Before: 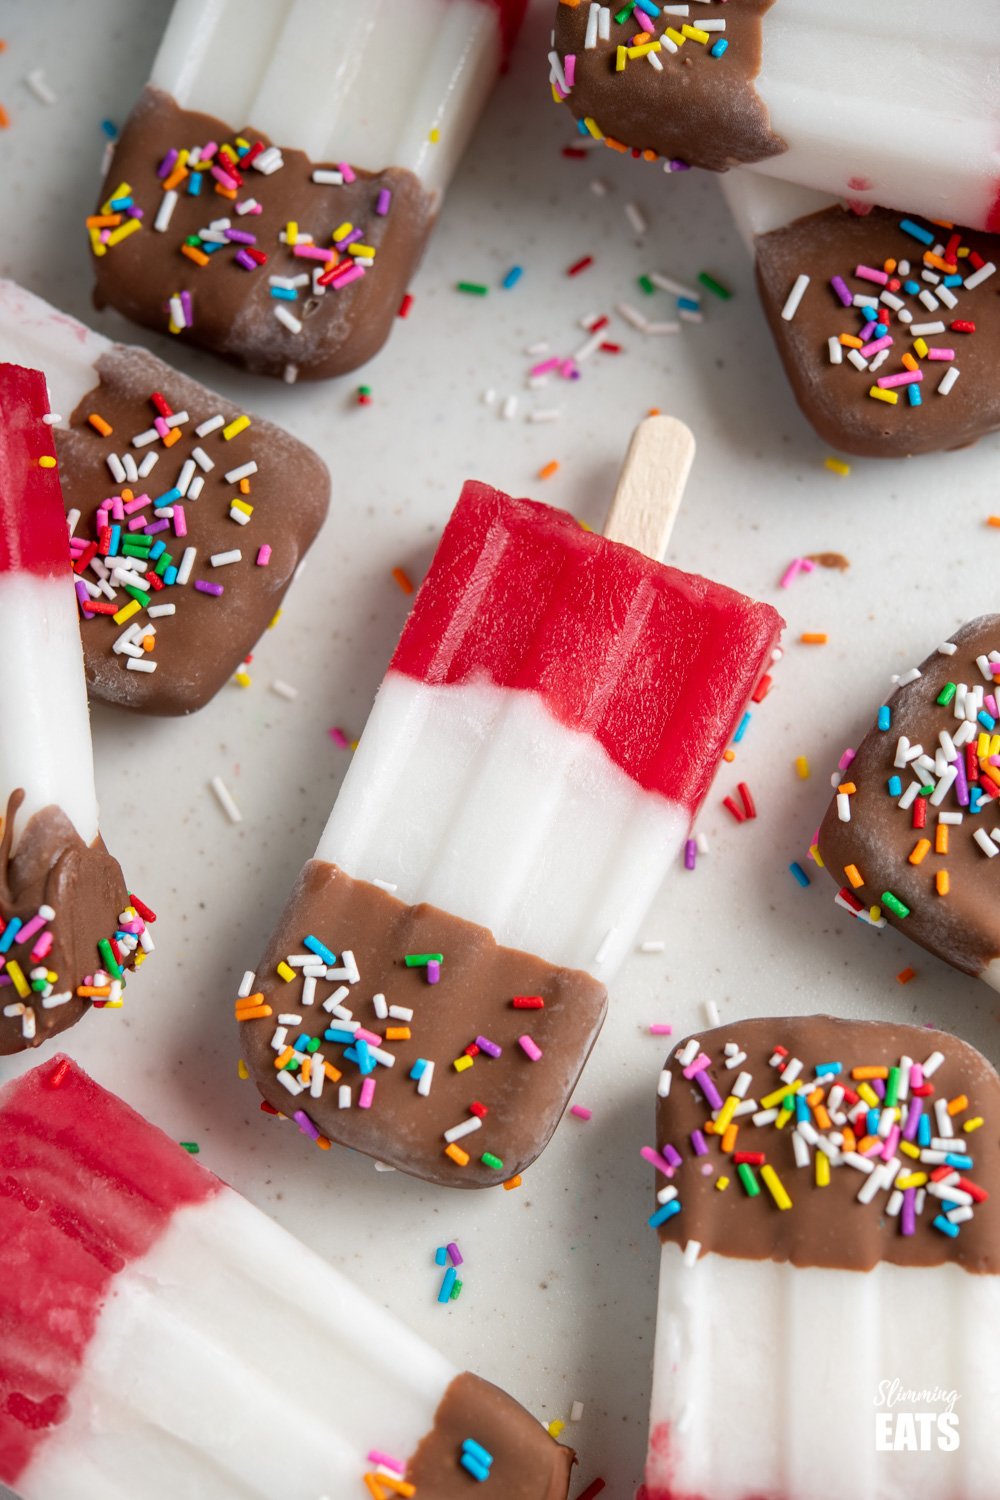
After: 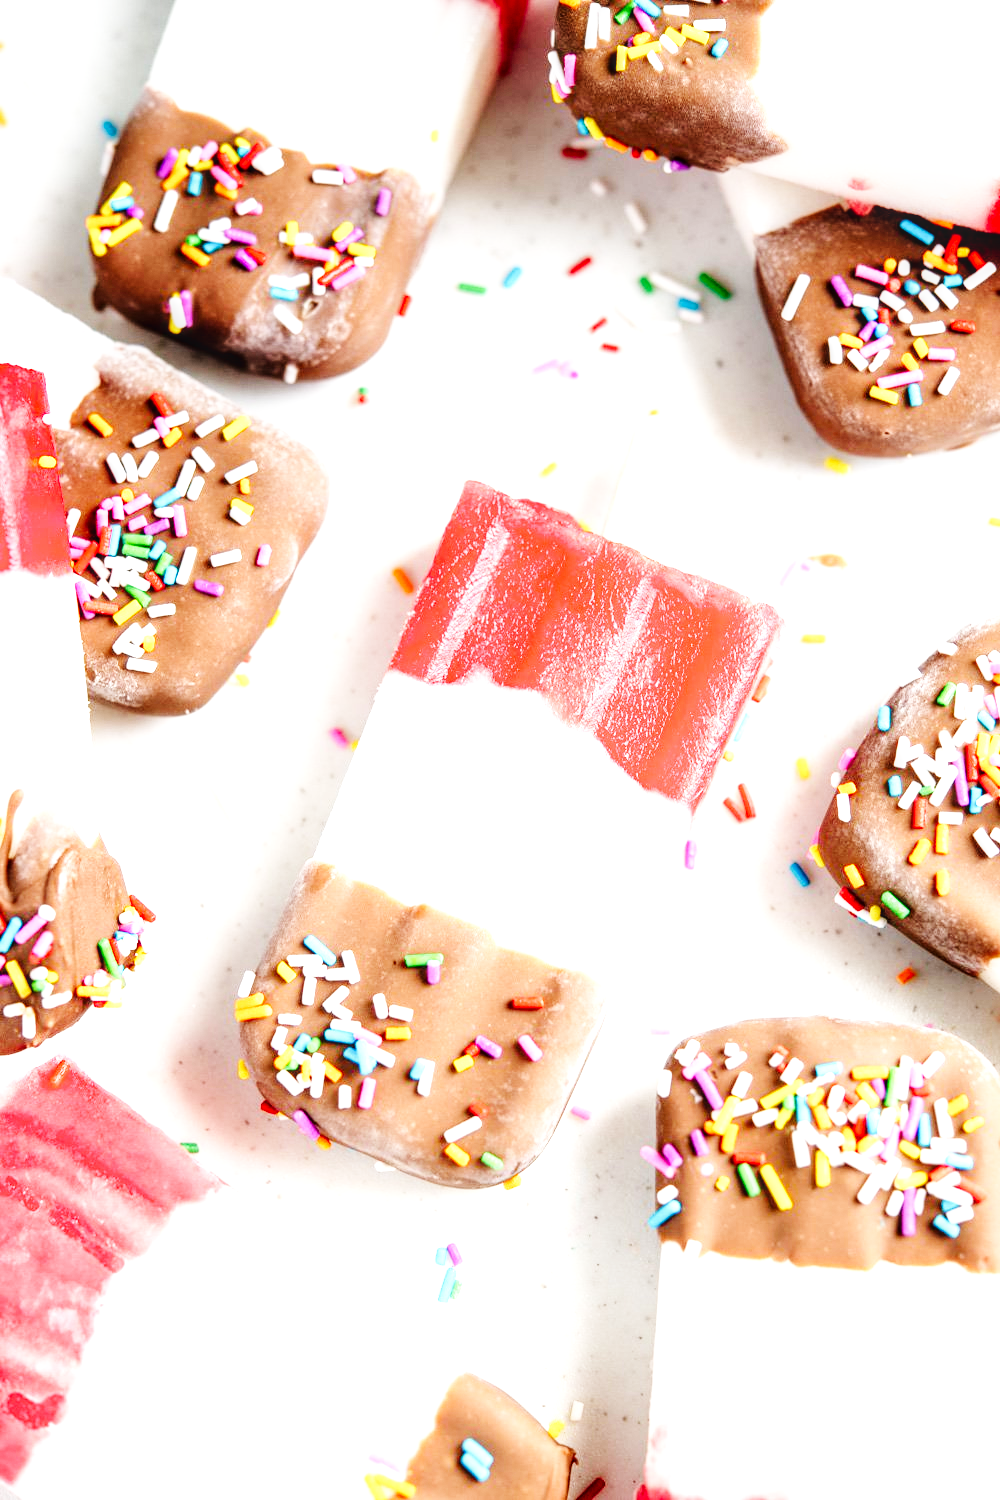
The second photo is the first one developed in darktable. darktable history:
tone equalizer: -8 EV -0.723 EV, -7 EV -0.693 EV, -6 EV -0.57 EV, -5 EV -0.424 EV, -3 EV 0.375 EV, -2 EV 0.6 EV, -1 EV 0.685 EV, +0 EV 0.76 EV
exposure: black level correction 0, exposure 0.5 EV, compensate highlight preservation false
local contrast: on, module defaults
base curve: curves: ch0 [(0, 0.003) (0.001, 0.002) (0.006, 0.004) (0.02, 0.022) (0.048, 0.086) (0.094, 0.234) (0.162, 0.431) (0.258, 0.629) (0.385, 0.8) (0.548, 0.918) (0.751, 0.988) (1, 1)], preserve colors none
